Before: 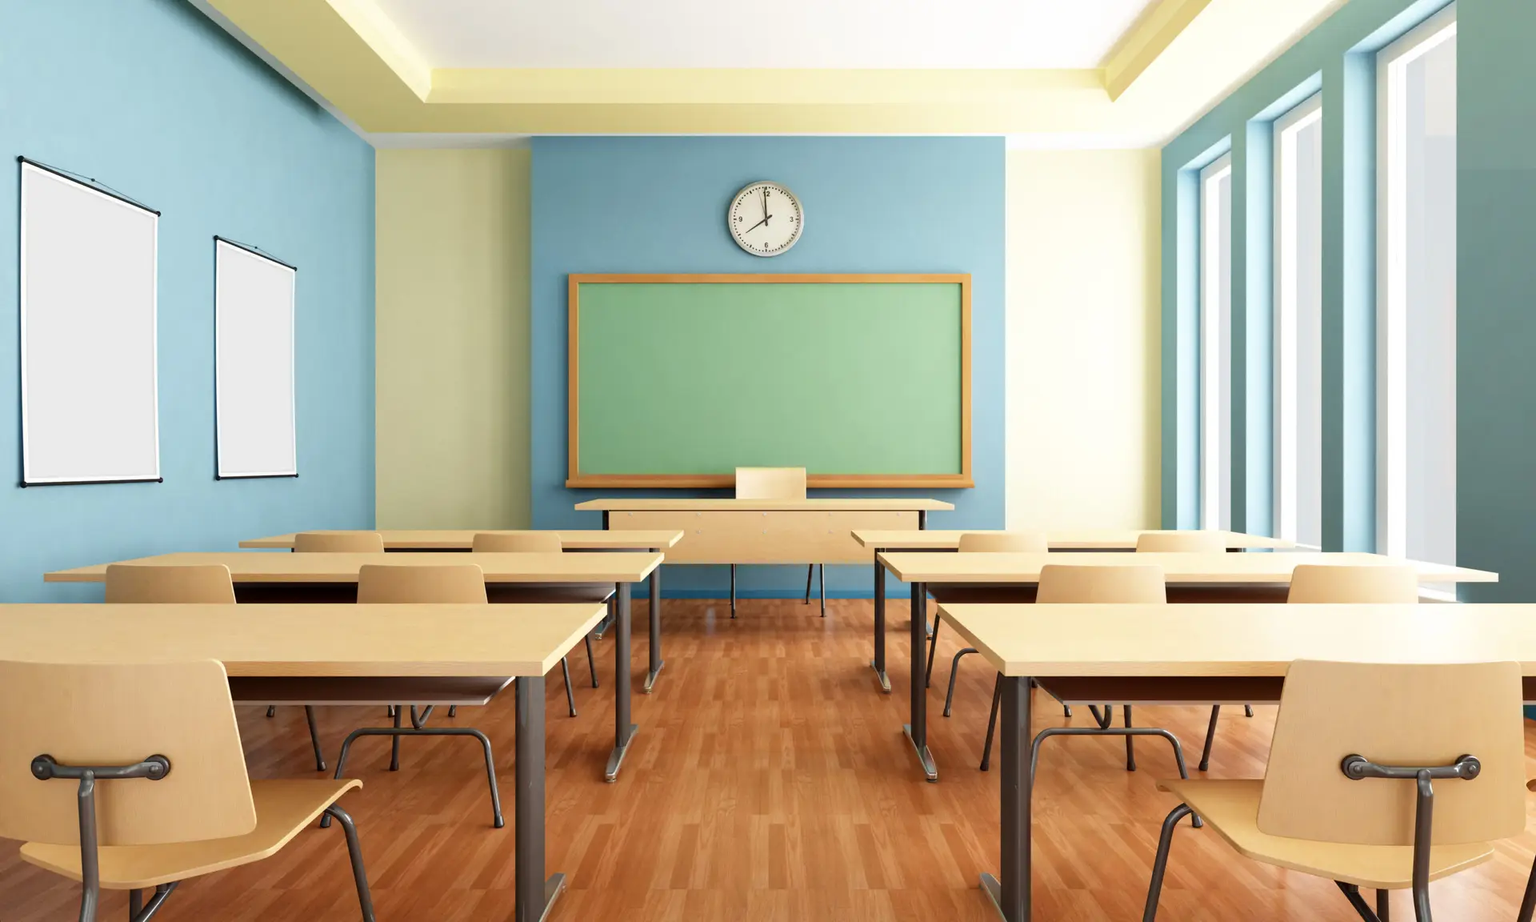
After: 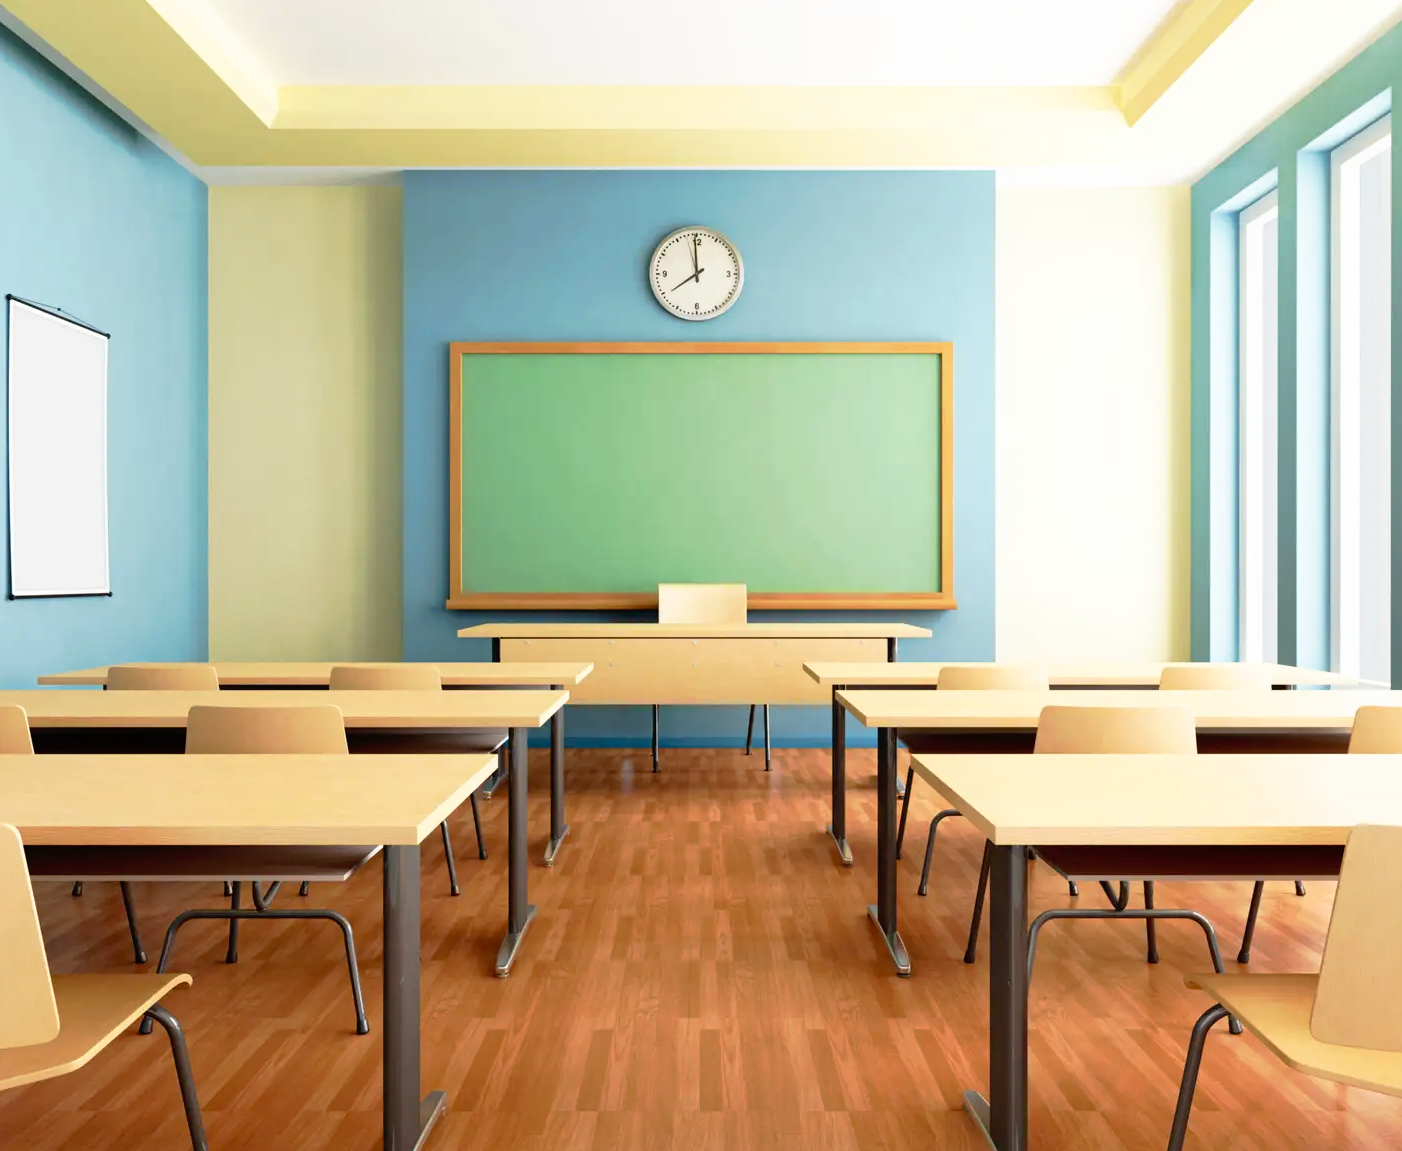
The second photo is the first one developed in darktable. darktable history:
crop: left 13.626%, right 13.329%
contrast equalizer: y [[0.5, 0.5, 0.468, 0.5, 0.5, 0.5], [0.5 ×6], [0.5 ×6], [0 ×6], [0 ×6]]
tone curve: curves: ch0 [(0, 0) (0.003, 0.005) (0.011, 0.008) (0.025, 0.014) (0.044, 0.021) (0.069, 0.027) (0.1, 0.041) (0.136, 0.083) (0.177, 0.138) (0.224, 0.197) (0.277, 0.259) (0.335, 0.331) (0.399, 0.399) (0.468, 0.476) (0.543, 0.547) (0.623, 0.635) (0.709, 0.753) (0.801, 0.847) (0.898, 0.94) (1, 1)], preserve colors none
